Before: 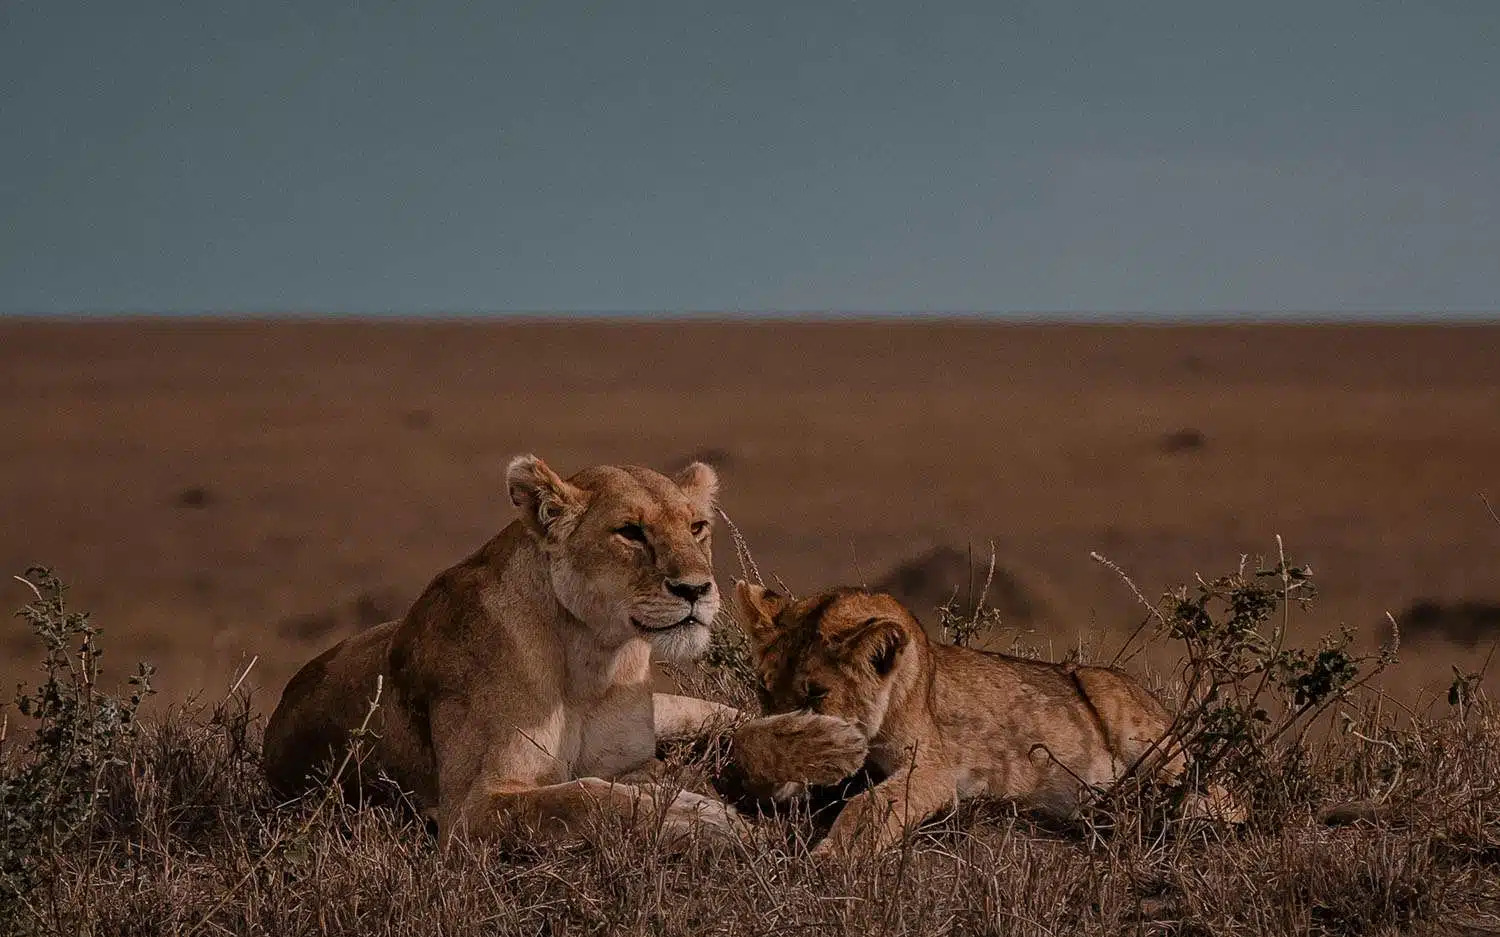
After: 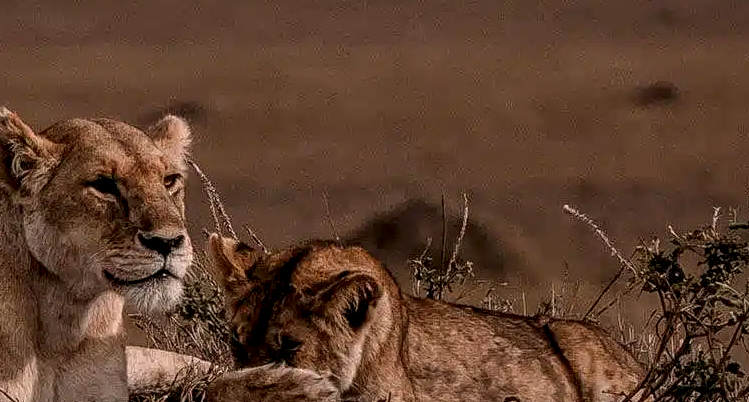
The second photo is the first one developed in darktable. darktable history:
local contrast: highlights 60%, shadows 64%, detail 160%
crop: left 35.138%, top 37.097%, right 14.894%, bottom 19.934%
